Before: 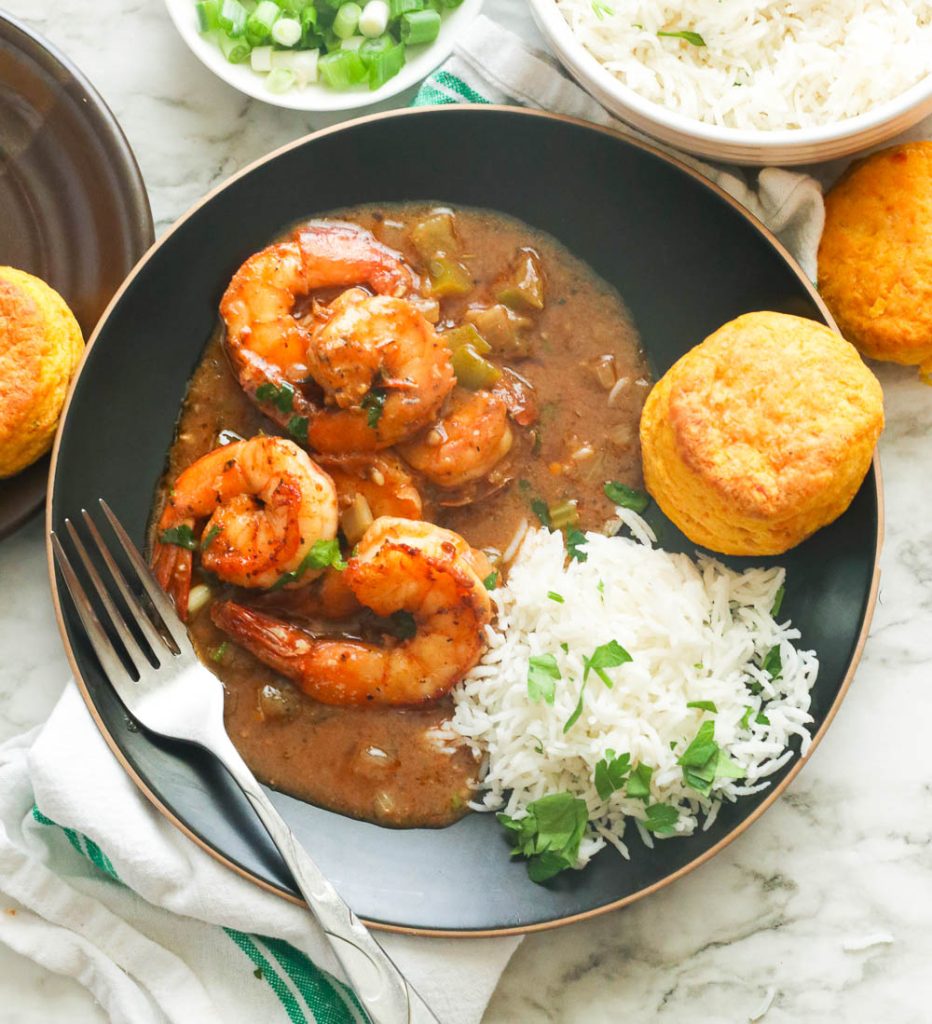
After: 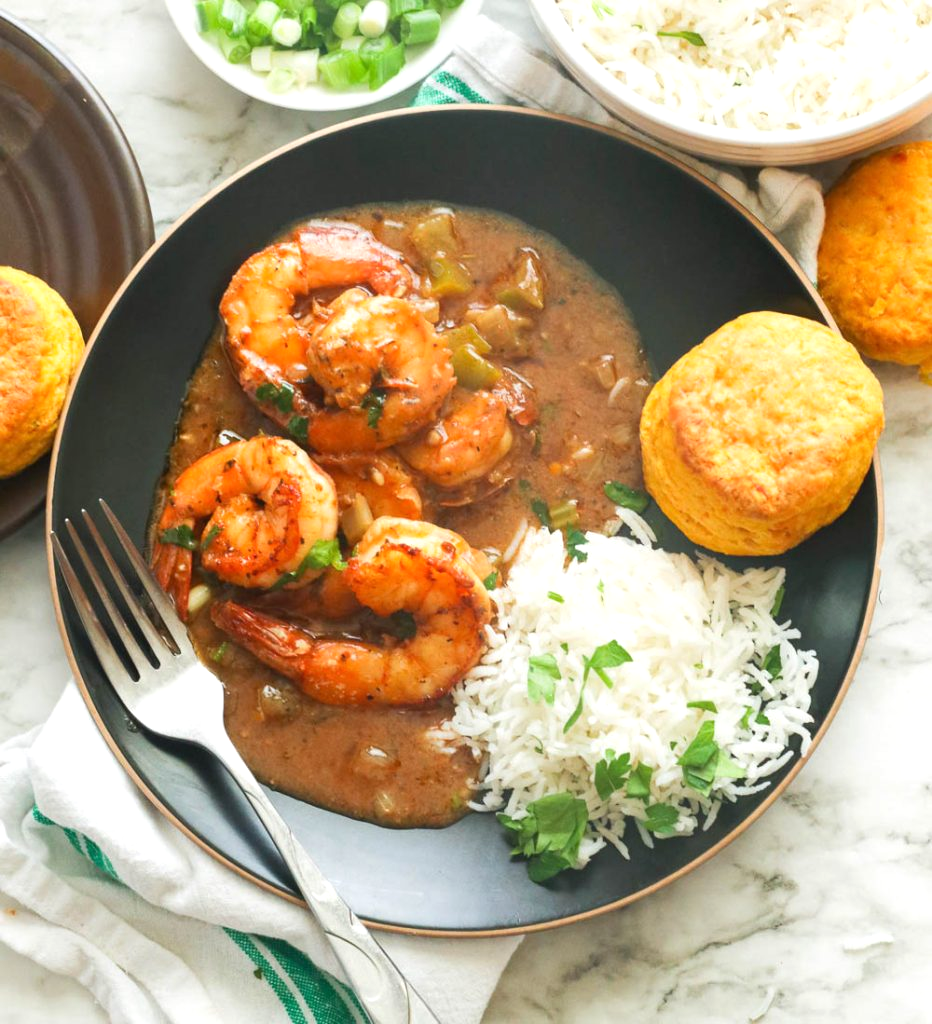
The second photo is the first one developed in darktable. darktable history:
exposure: exposure 0.173 EV, compensate highlight preservation false
